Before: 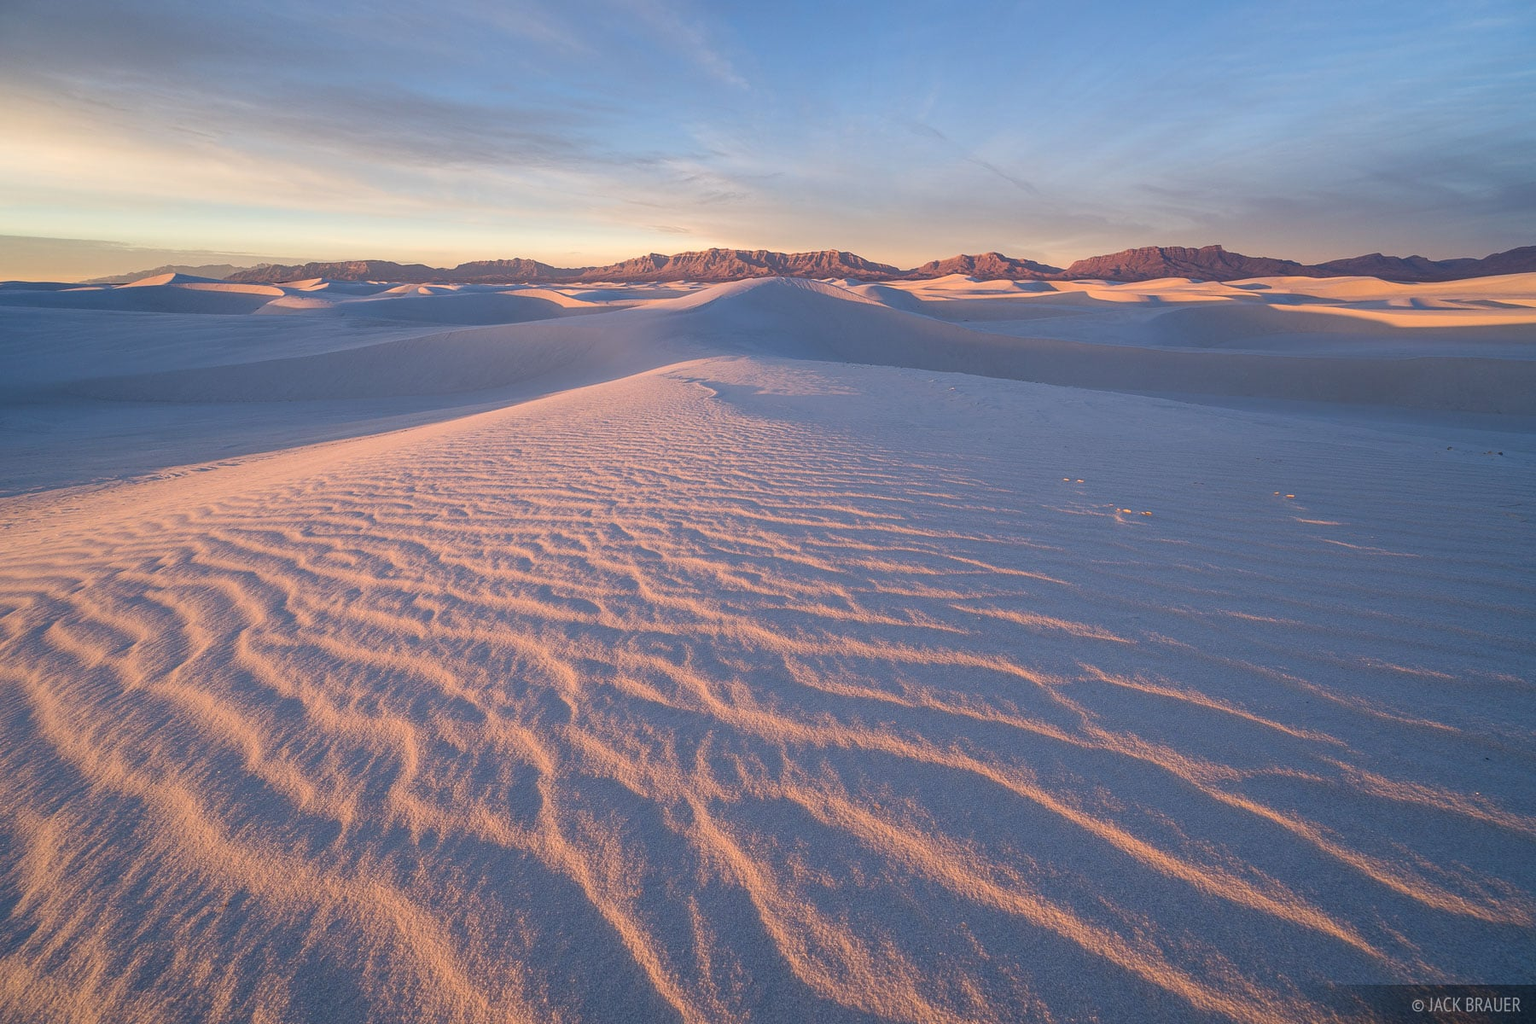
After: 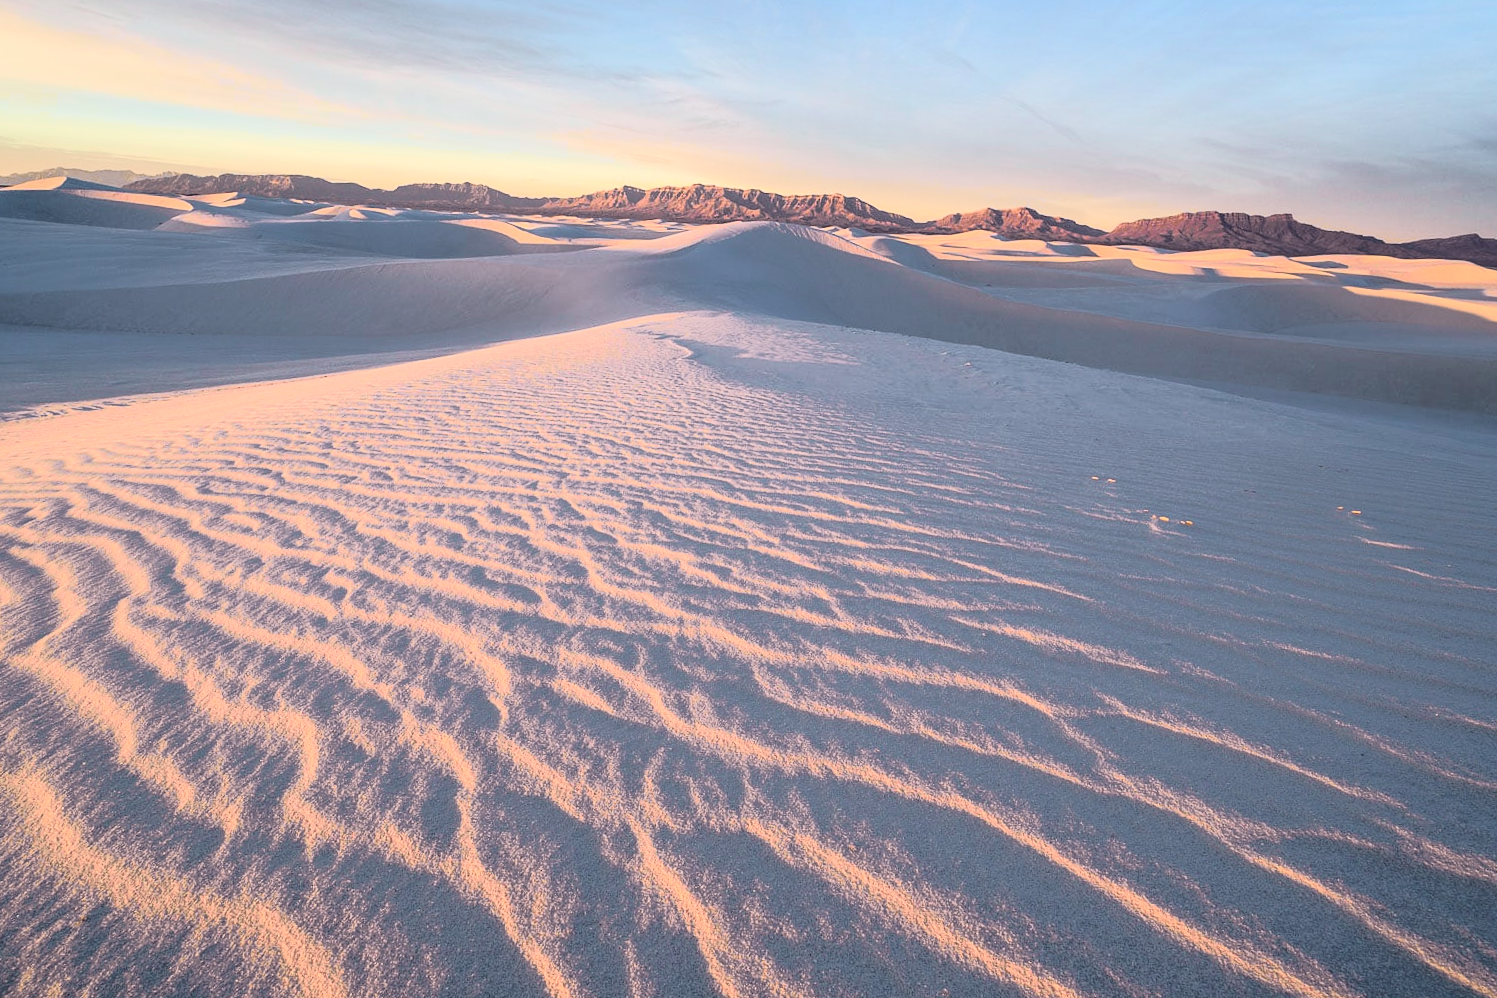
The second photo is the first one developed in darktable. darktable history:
tone curve: curves: ch0 [(0, 0.008) (0.081, 0.044) (0.177, 0.123) (0.283, 0.253) (0.416, 0.449) (0.495, 0.524) (0.661, 0.756) (0.796, 0.859) (1, 0.951)]; ch1 [(0, 0) (0.161, 0.092) (0.35, 0.33) (0.392, 0.392) (0.427, 0.426) (0.479, 0.472) (0.505, 0.5) (0.521, 0.524) (0.567, 0.556) (0.583, 0.588) (0.625, 0.627) (0.678, 0.733) (1, 1)]; ch2 [(0, 0) (0.346, 0.362) (0.404, 0.427) (0.502, 0.499) (0.531, 0.523) (0.544, 0.561) (0.58, 0.59) (0.629, 0.642) (0.717, 0.678) (1, 1)], color space Lab, independent channels, preserve colors none
tone equalizer: -8 EV -0.417 EV, -7 EV -0.389 EV, -6 EV -0.333 EV, -5 EV -0.222 EV, -3 EV 0.222 EV, -2 EV 0.333 EV, -1 EV 0.389 EV, +0 EV 0.417 EV, edges refinement/feathering 500, mask exposure compensation -1.57 EV, preserve details no
crop and rotate: angle -3.27°, left 5.211%, top 5.211%, right 4.607%, bottom 4.607%
white balance: emerald 1
